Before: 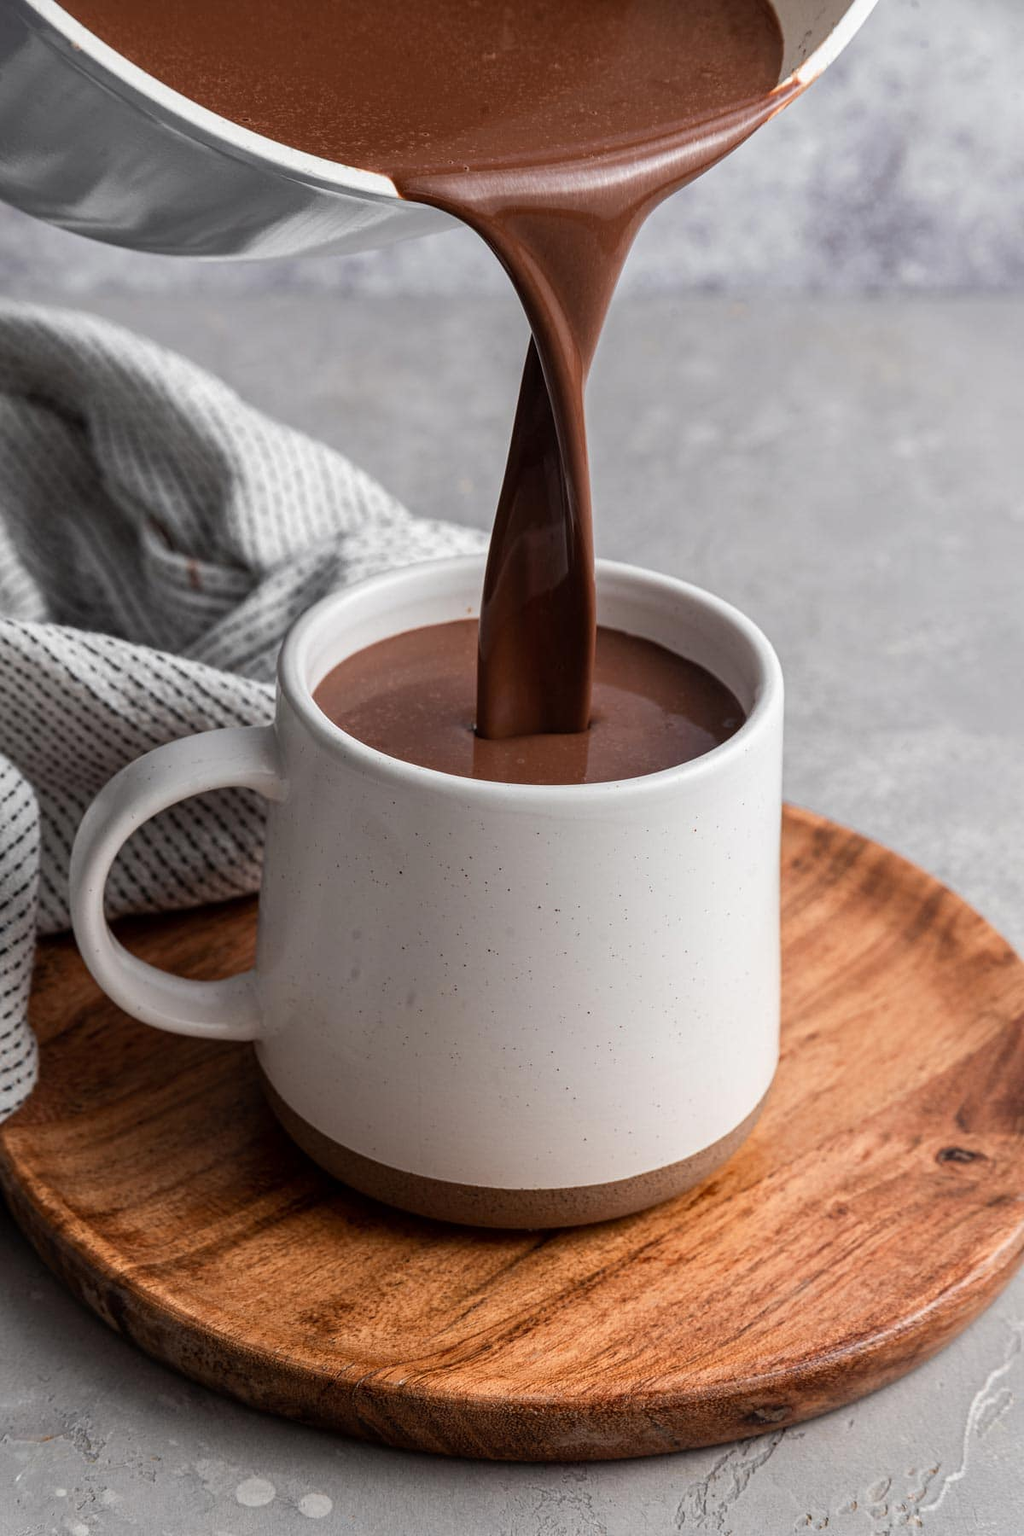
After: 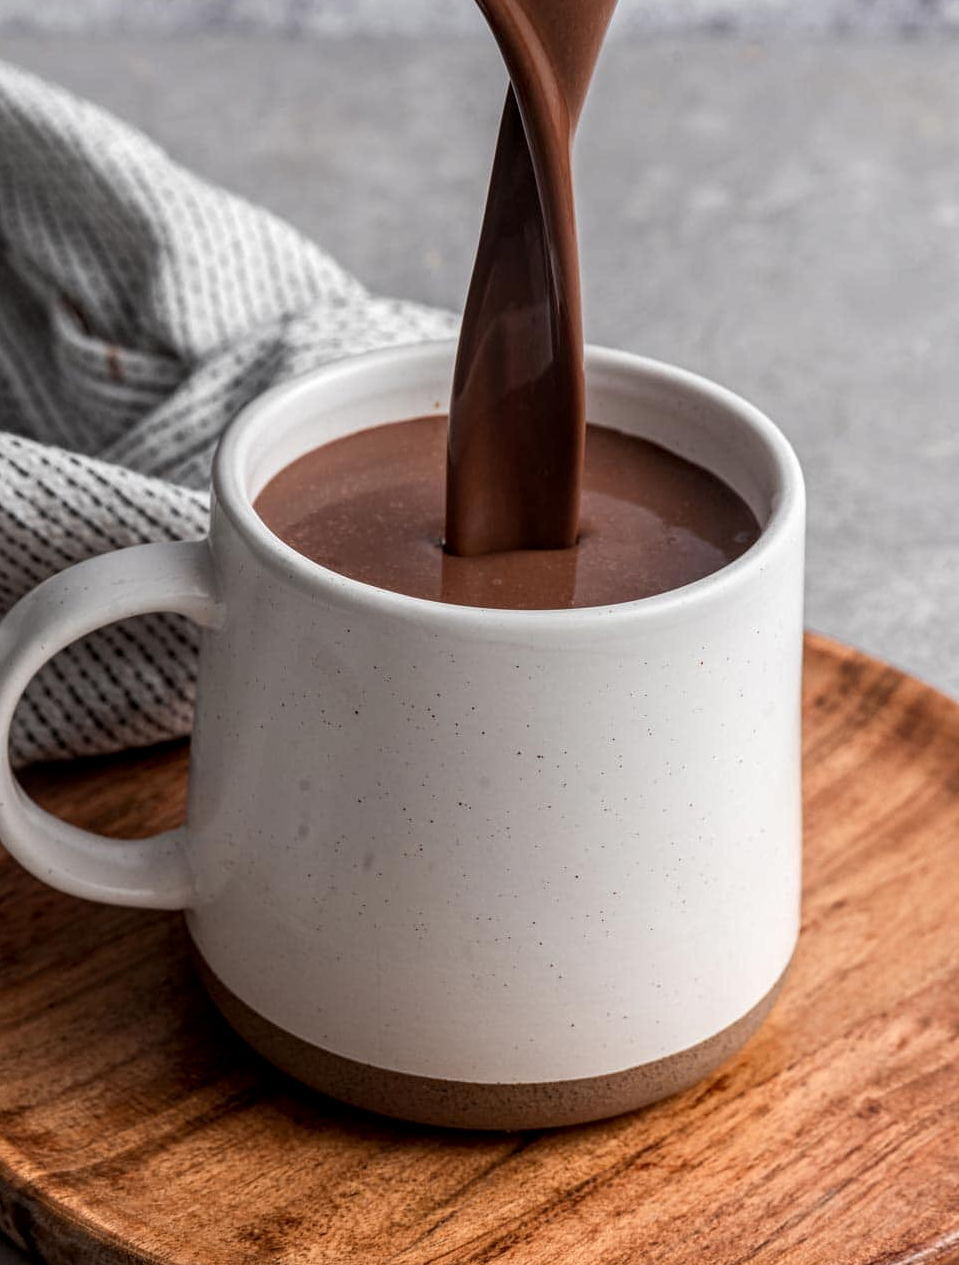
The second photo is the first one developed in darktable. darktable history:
local contrast: on, module defaults
crop: left 9.451%, top 17.274%, right 10.602%, bottom 12.399%
